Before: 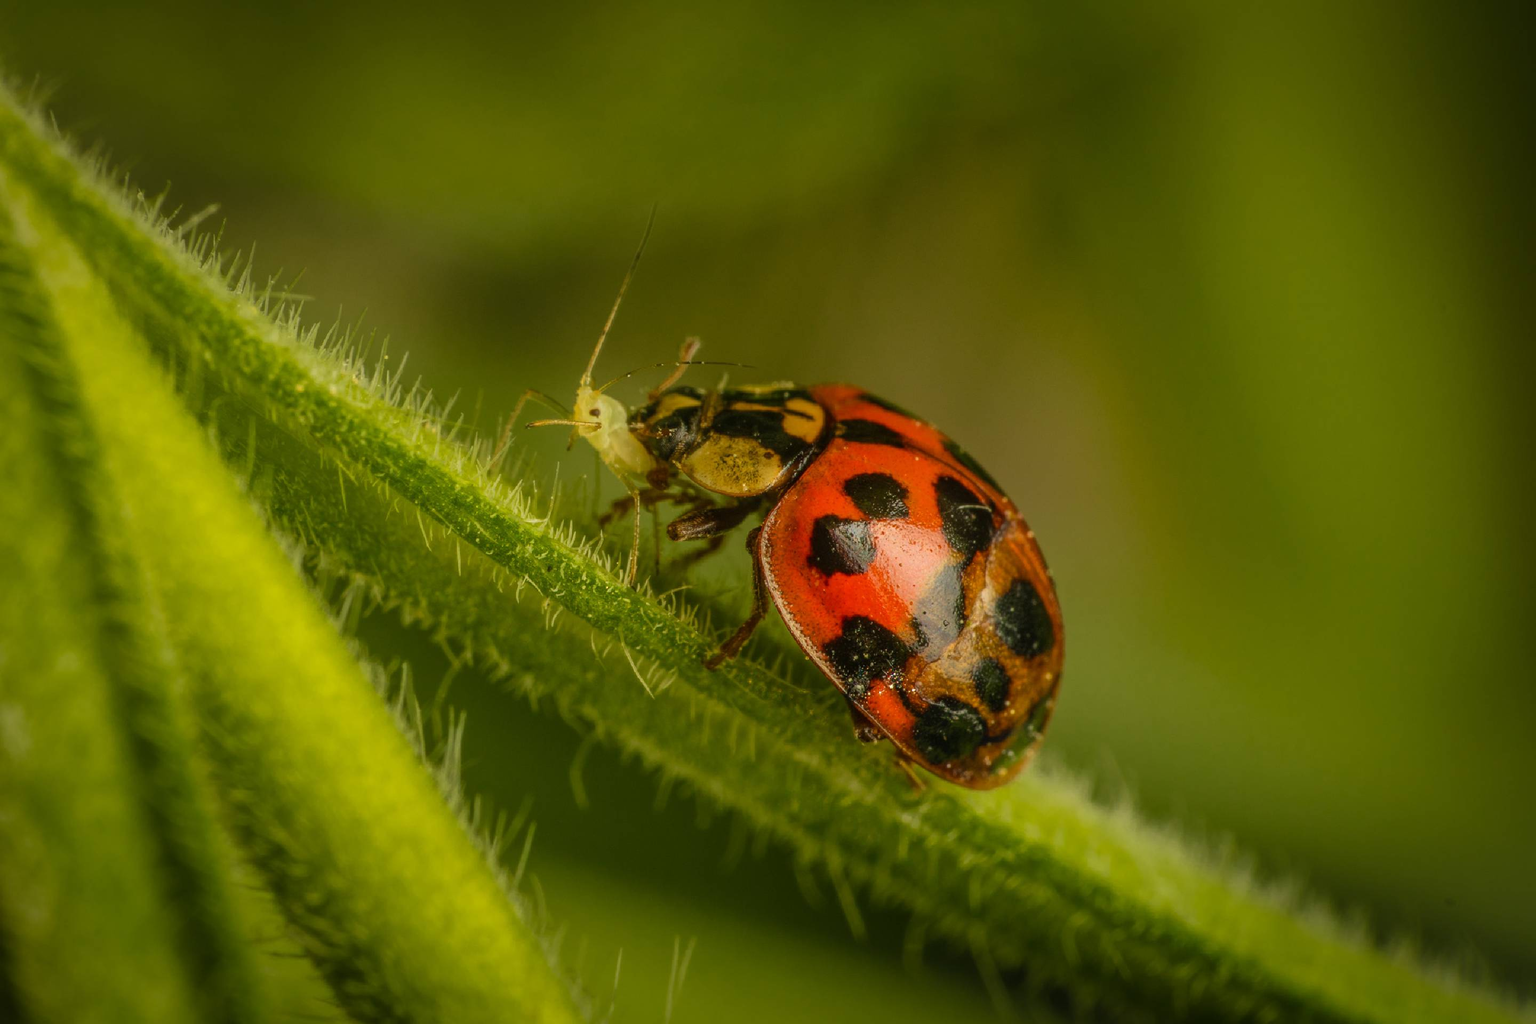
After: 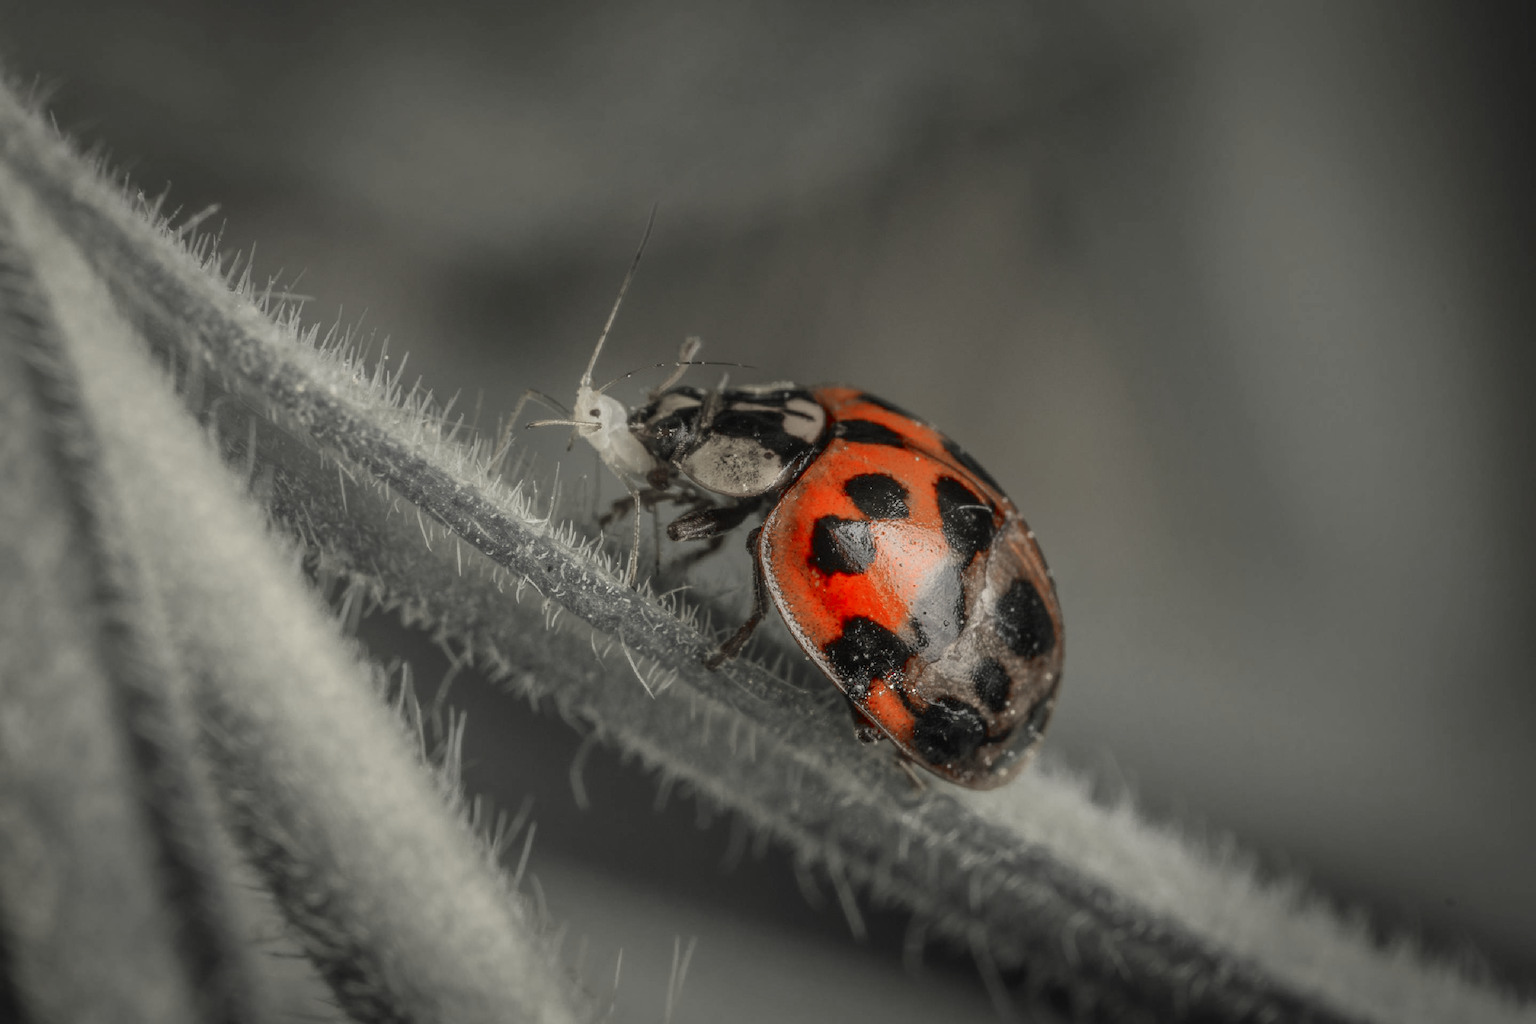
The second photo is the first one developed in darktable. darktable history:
color zones: curves: ch1 [(0, 0.831) (0.08, 0.771) (0.157, 0.268) (0.241, 0.207) (0.562, -0.005) (0.714, -0.013) (0.876, 0.01) (1, 0.831)], mix 40.62%
